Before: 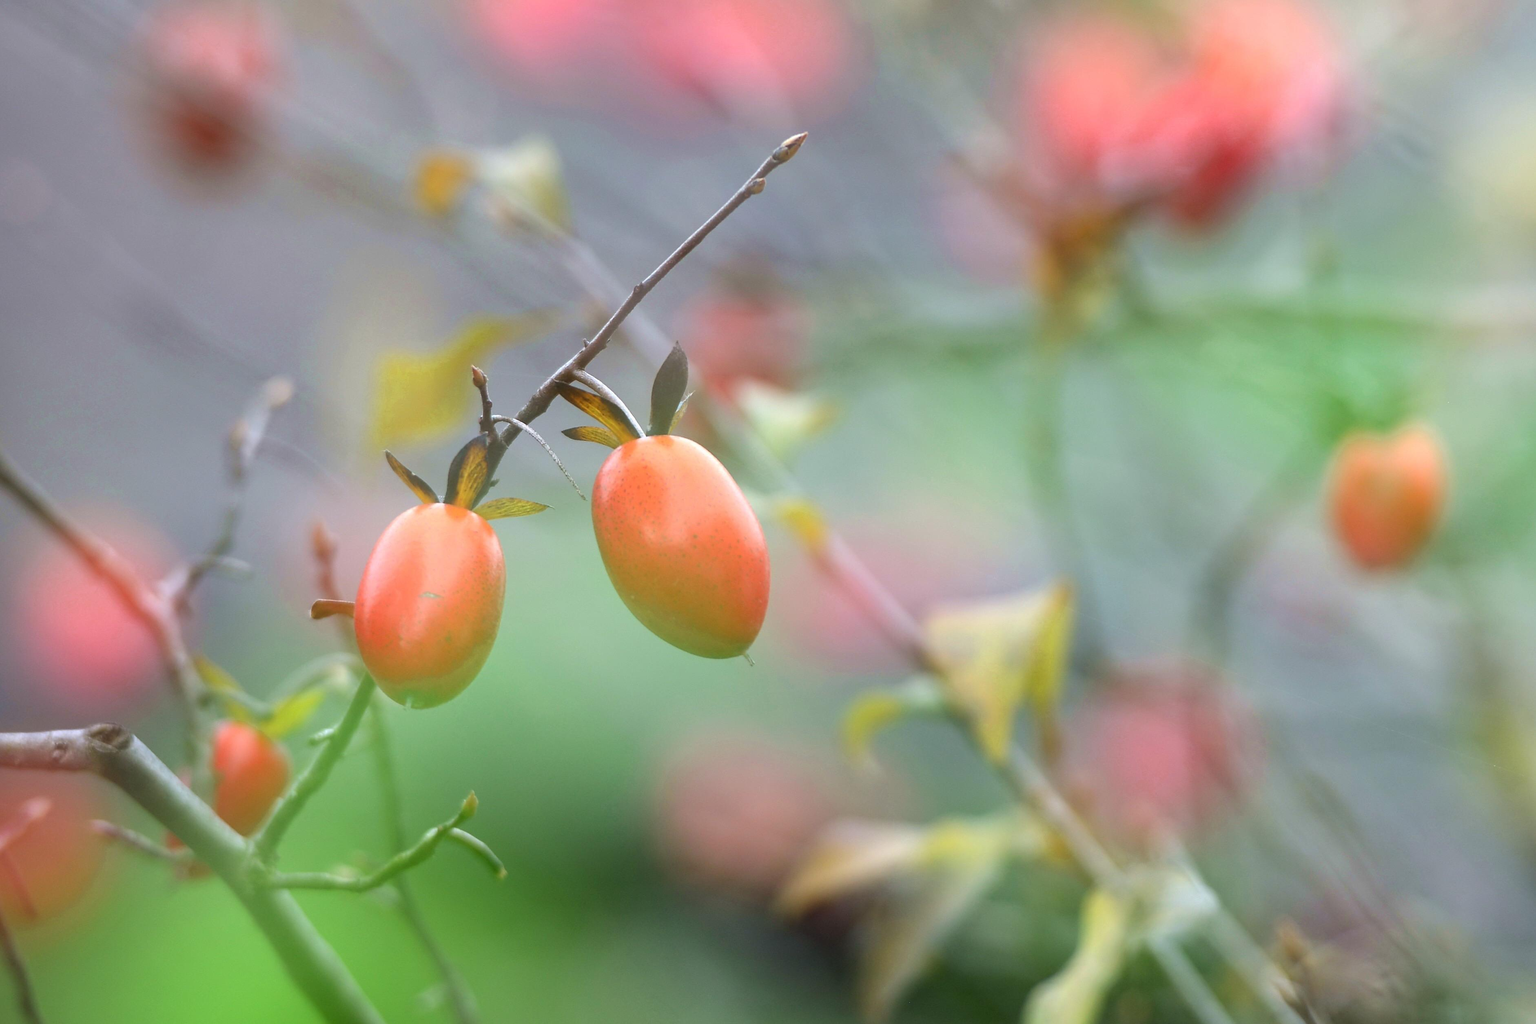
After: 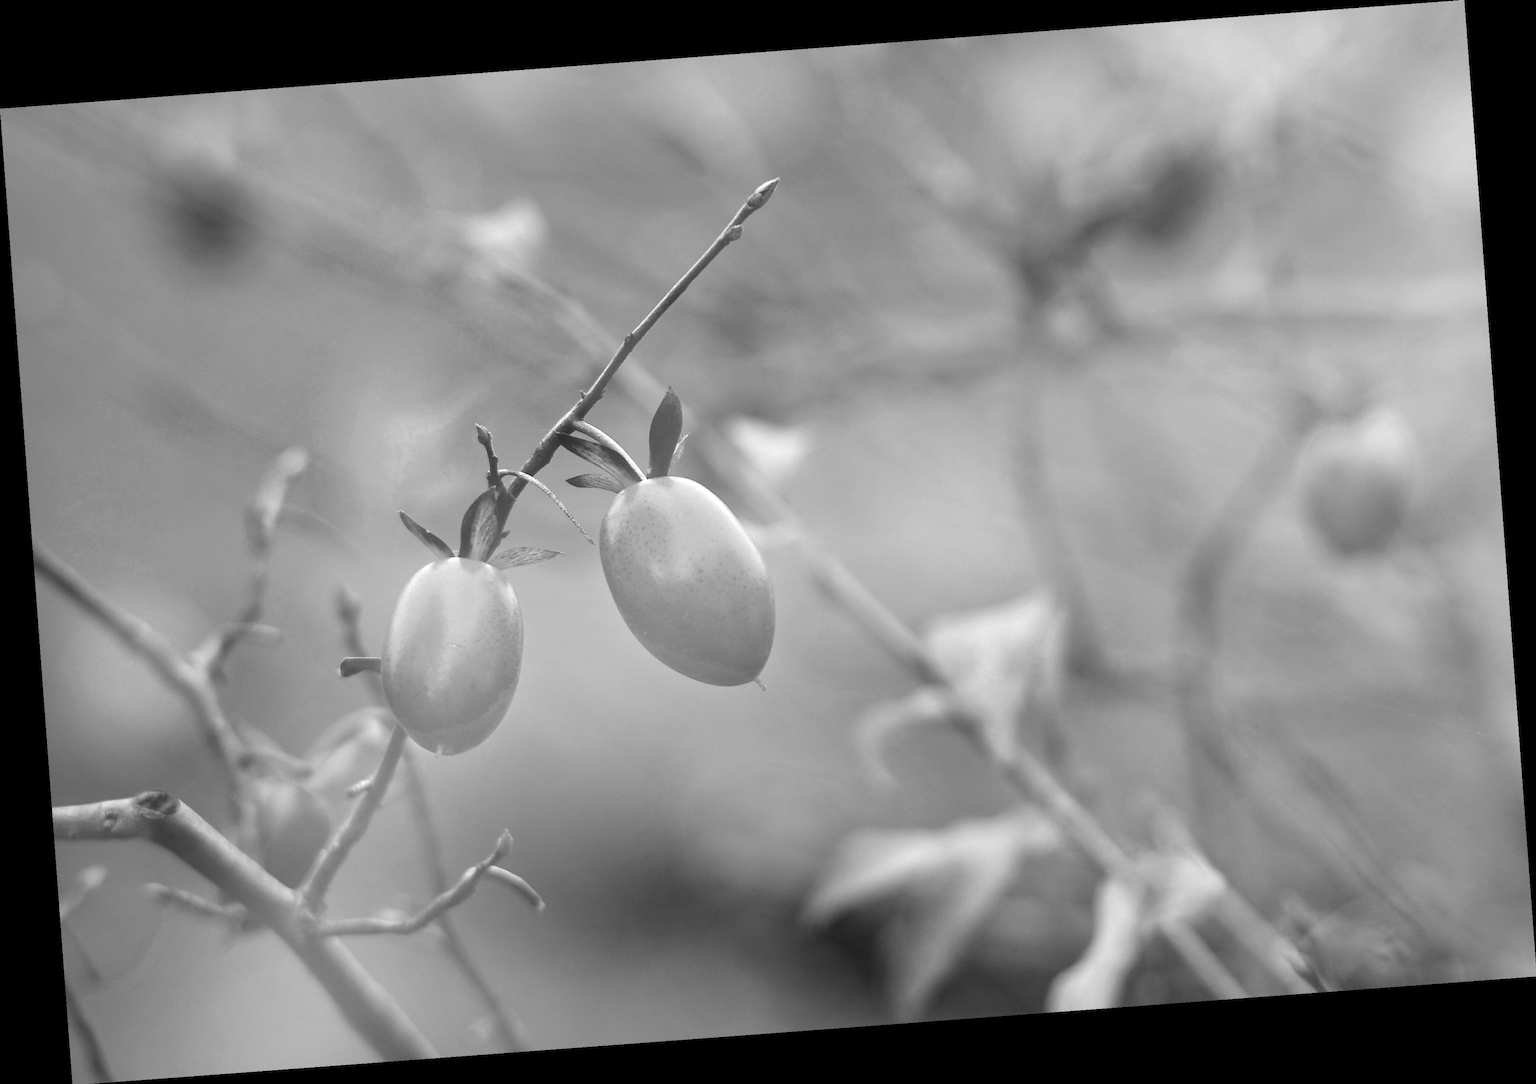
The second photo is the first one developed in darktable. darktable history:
rotate and perspective: rotation -4.25°, automatic cropping off
local contrast: mode bilateral grid, contrast 20, coarseness 50, detail 120%, midtone range 0.2
monochrome: a 30.25, b 92.03
white balance: emerald 1
exposure: exposure 0.2 EV, compensate highlight preservation false
